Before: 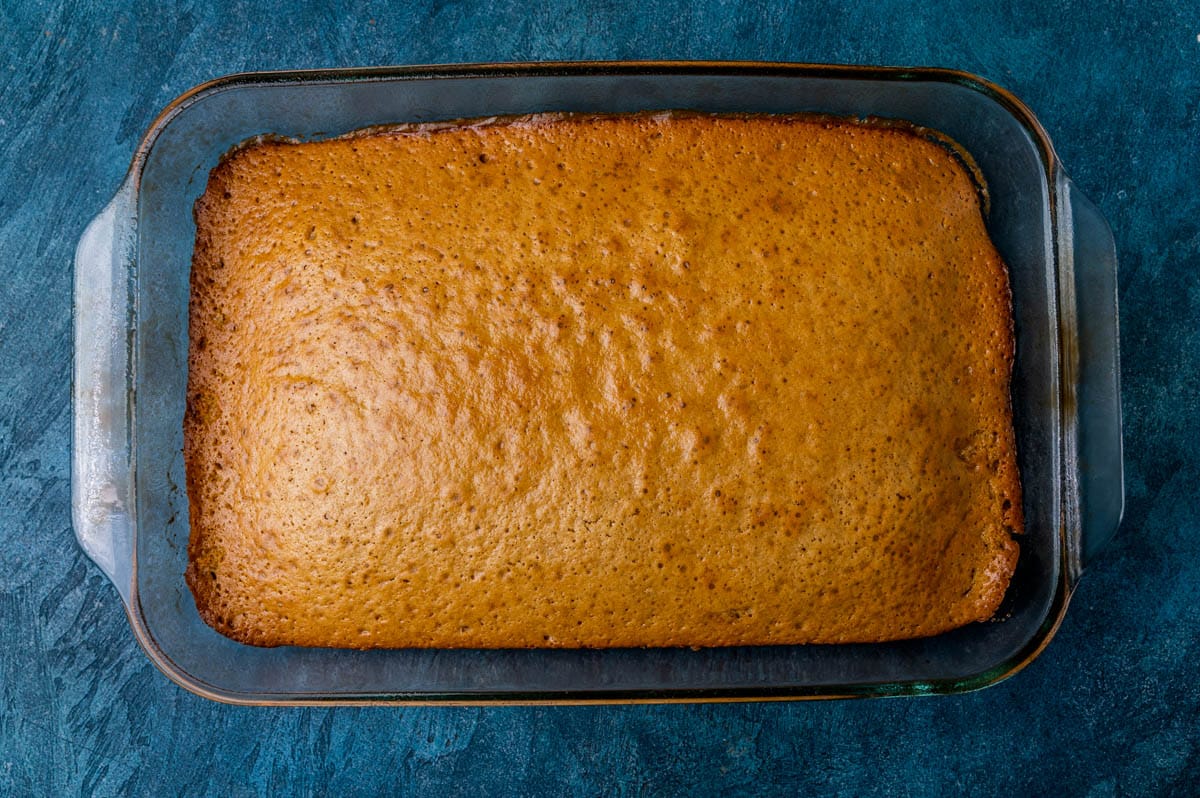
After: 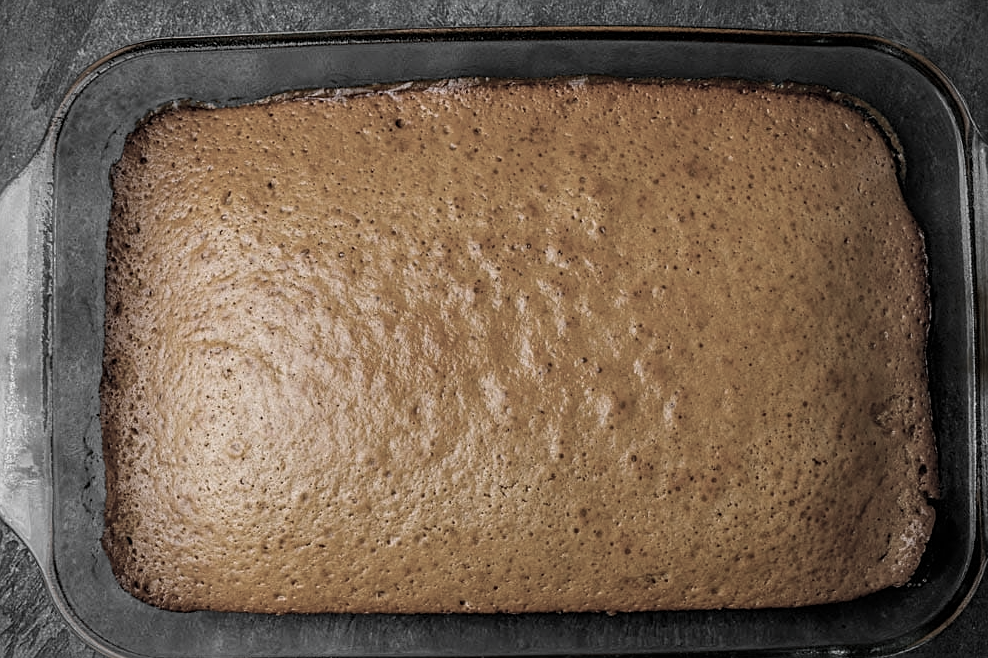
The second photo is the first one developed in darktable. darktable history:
sharpen: on, module defaults
vignetting: fall-off start 96.93%, fall-off radius 99%, width/height ratio 0.613
crop and rotate: left 7.017%, top 4.494%, right 10.624%, bottom 12.948%
color zones: curves: ch0 [(0, 0.613) (0.01, 0.613) (0.245, 0.448) (0.498, 0.529) (0.642, 0.665) (0.879, 0.777) (0.99, 0.613)]; ch1 [(0, 0.035) (0.121, 0.189) (0.259, 0.197) (0.415, 0.061) (0.589, 0.022) (0.732, 0.022) (0.857, 0.026) (0.991, 0.053)]
